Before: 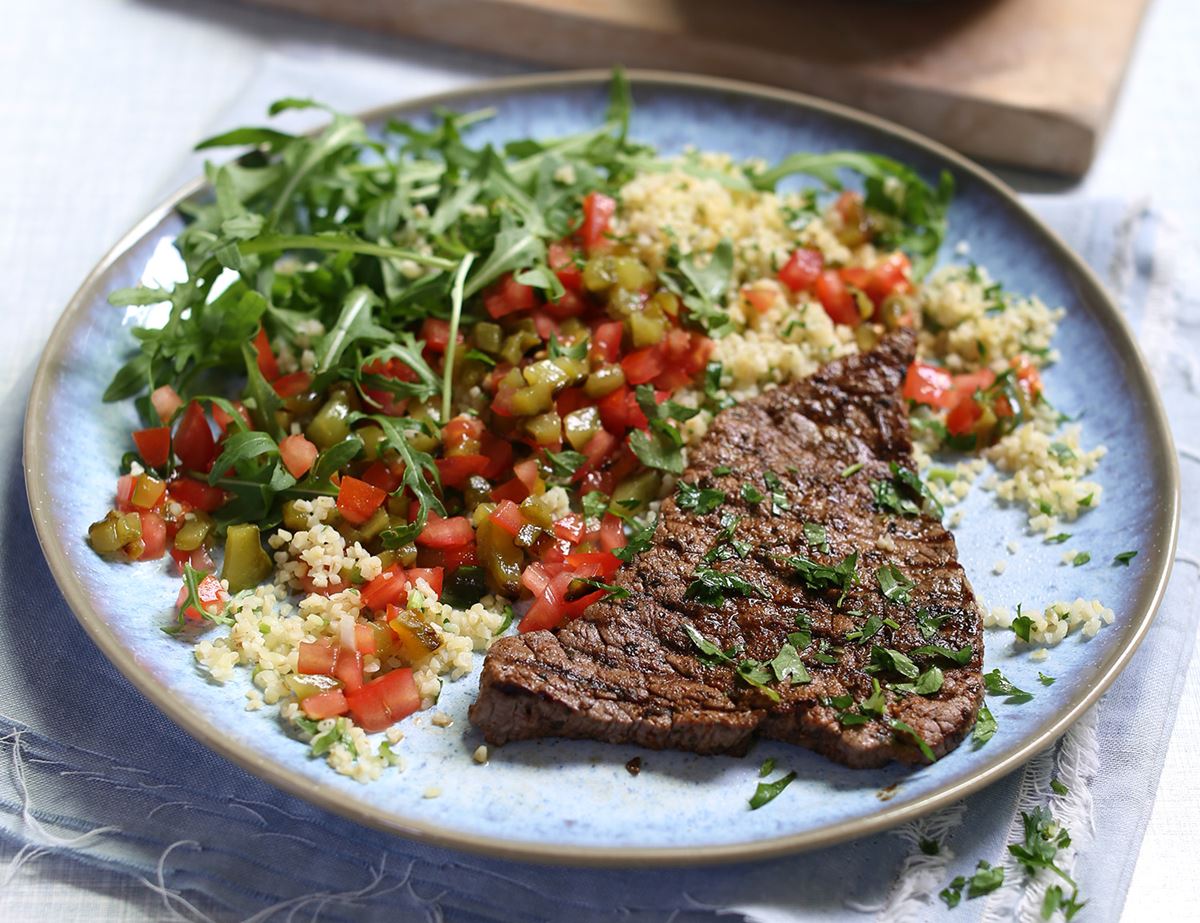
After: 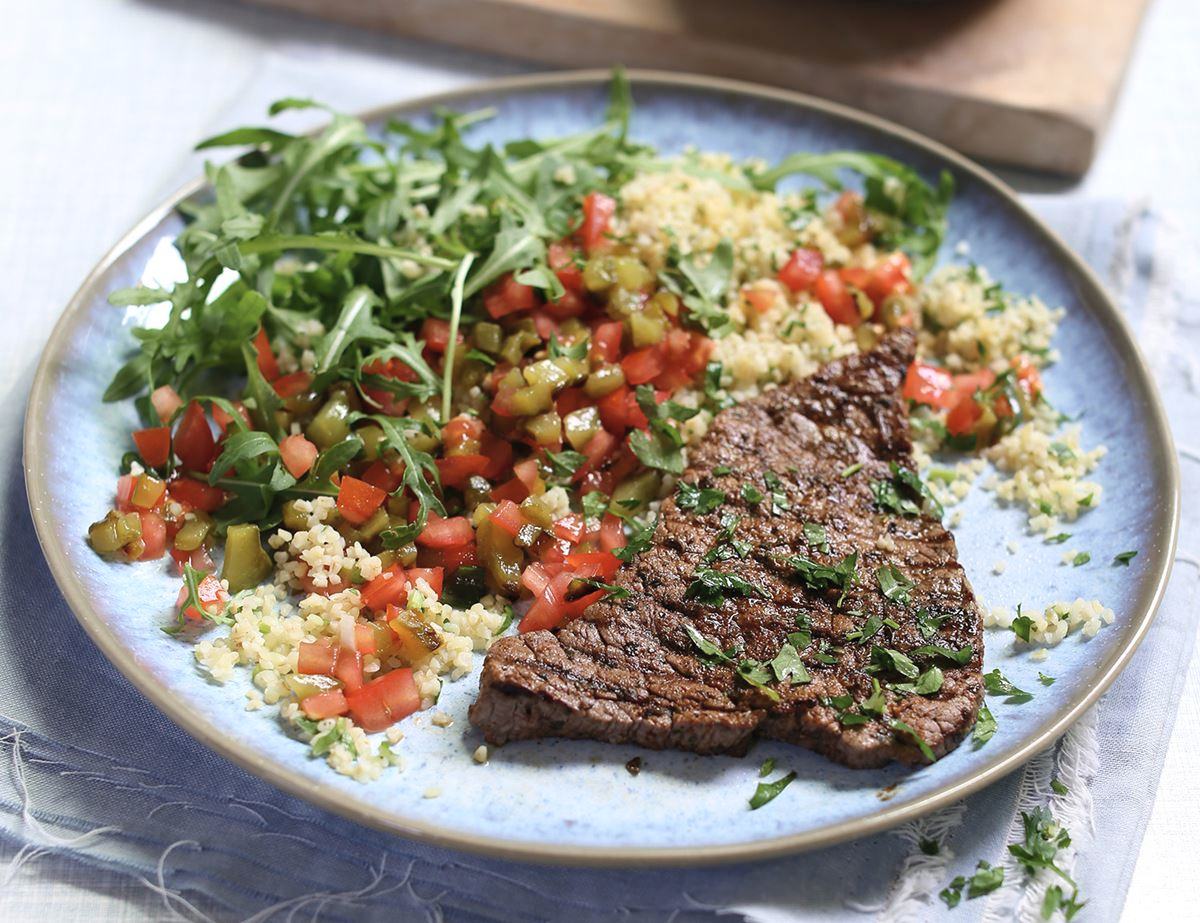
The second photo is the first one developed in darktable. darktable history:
contrast brightness saturation: contrast 0.071, brightness 0.084, saturation 0.181
color correction: highlights b* -0.017, saturation 0.771
